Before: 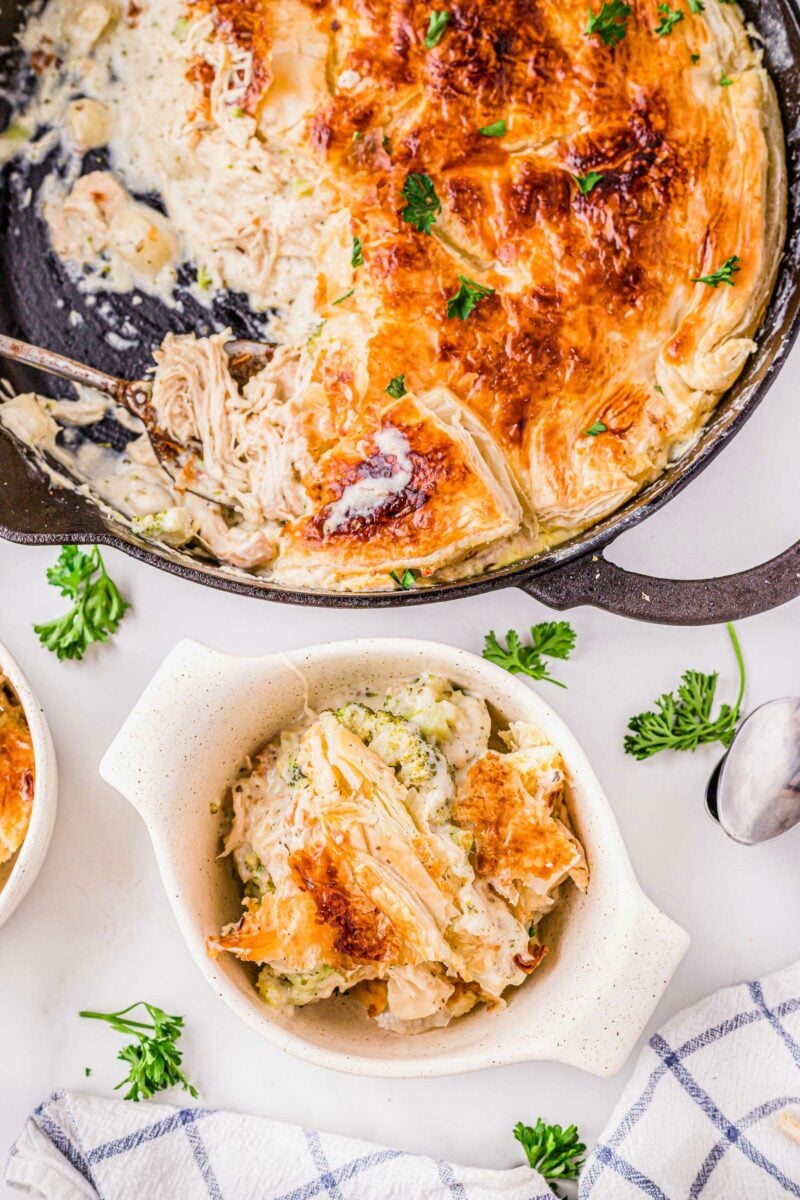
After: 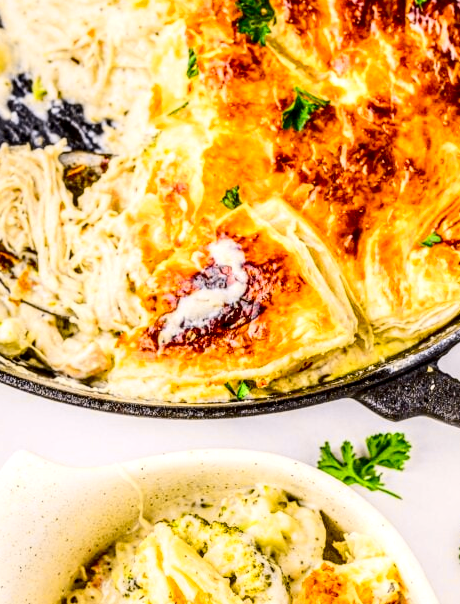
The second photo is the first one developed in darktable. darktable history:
local contrast: highlights 58%, detail 146%
tone curve: curves: ch0 [(0.003, 0.023) (0.071, 0.052) (0.236, 0.197) (0.466, 0.557) (0.631, 0.764) (0.806, 0.906) (1, 1)]; ch1 [(0, 0) (0.262, 0.227) (0.417, 0.386) (0.469, 0.467) (0.502, 0.51) (0.528, 0.521) (0.573, 0.555) (0.605, 0.621) (0.644, 0.671) (0.686, 0.728) (0.994, 0.987)]; ch2 [(0, 0) (0.262, 0.188) (0.385, 0.353) (0.427, 0.424) (0.495, 0.502) (0.531, 0.555) (0.583, 0.632) (0.644, 0.748) (1, 1)], color space Lab, independent channels, preserve colors none
crop: left 20.74%, top 15.777%, right 21.658%, bottom 33.885%
